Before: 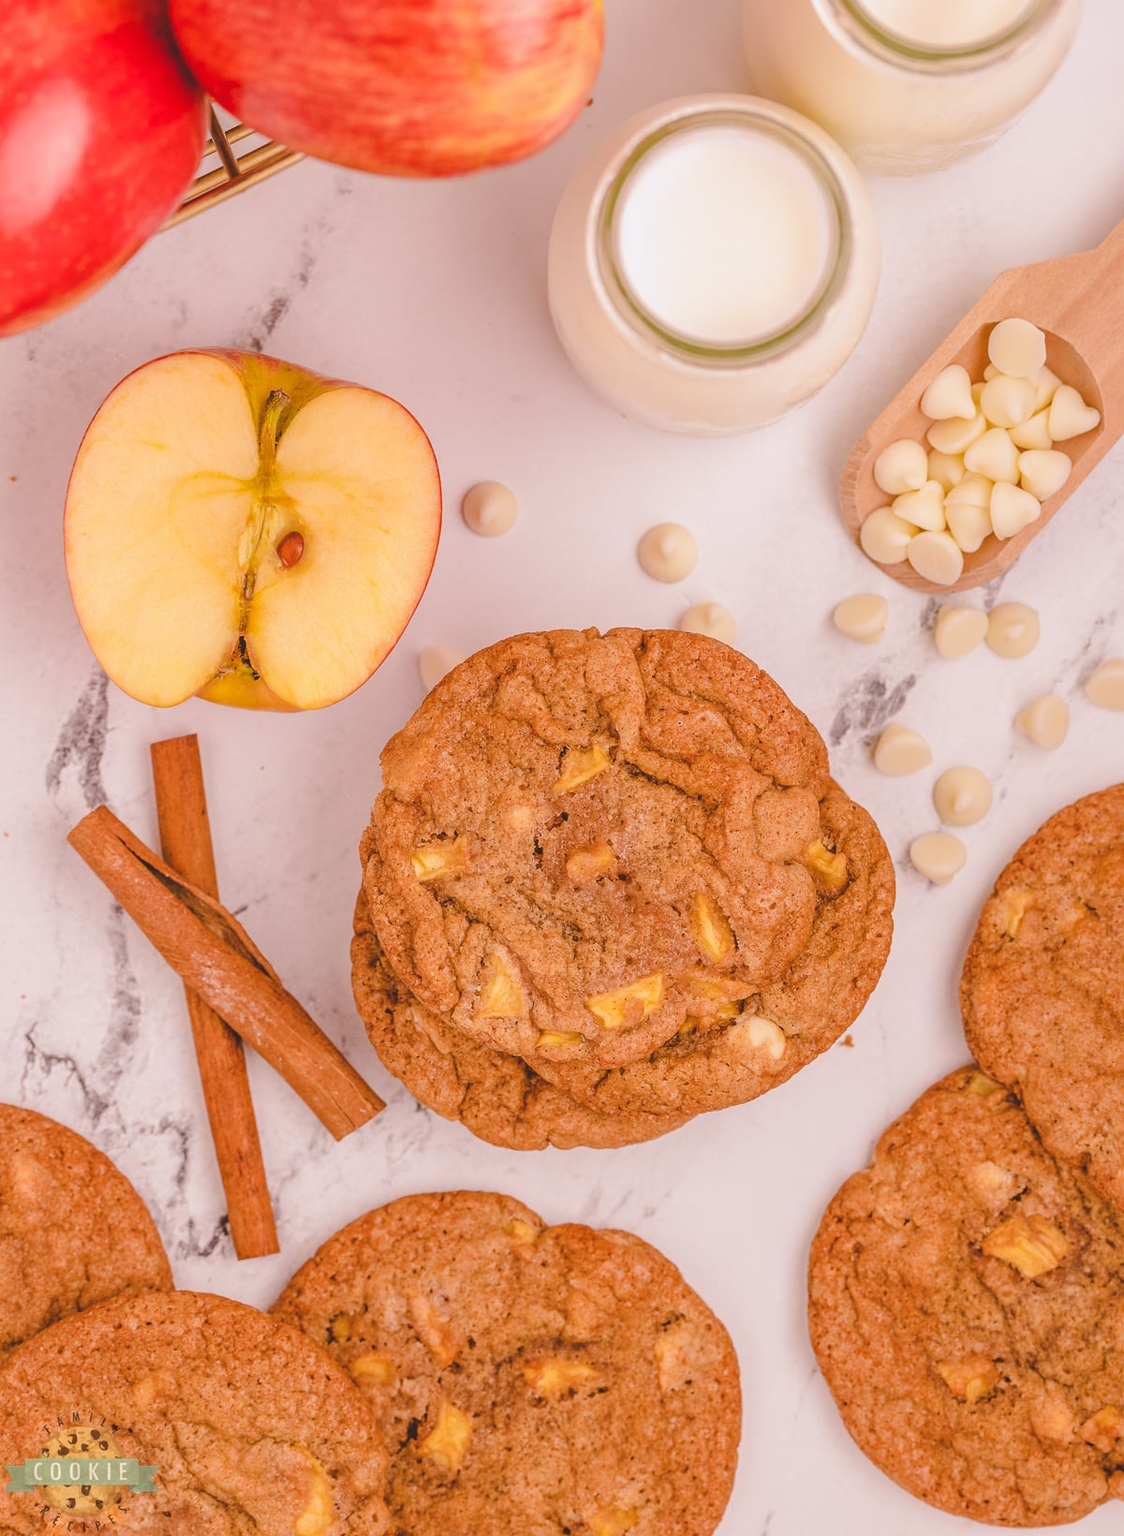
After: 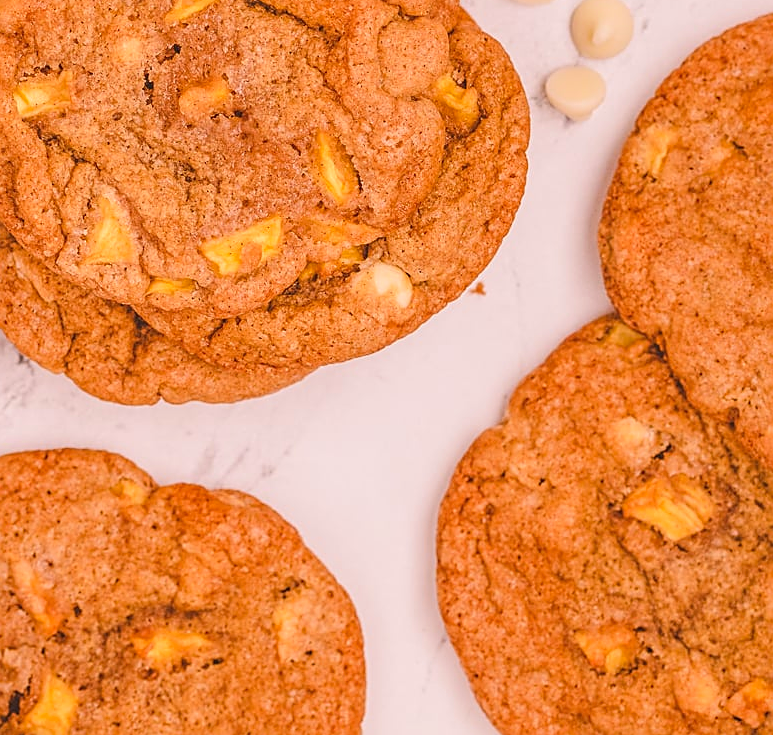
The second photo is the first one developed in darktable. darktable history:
sharpen: on, module defaults
contrast brightness saturation: contrast 0.07, brightness 0.08, saturation 0.18
local contrast: highlights 100%, shadows 100%, detail 120%, midtone range 0.2
crop and rotate: left 35.509%, top 50.238%, bottom 4.934%
white balance: red 1, blue 1
